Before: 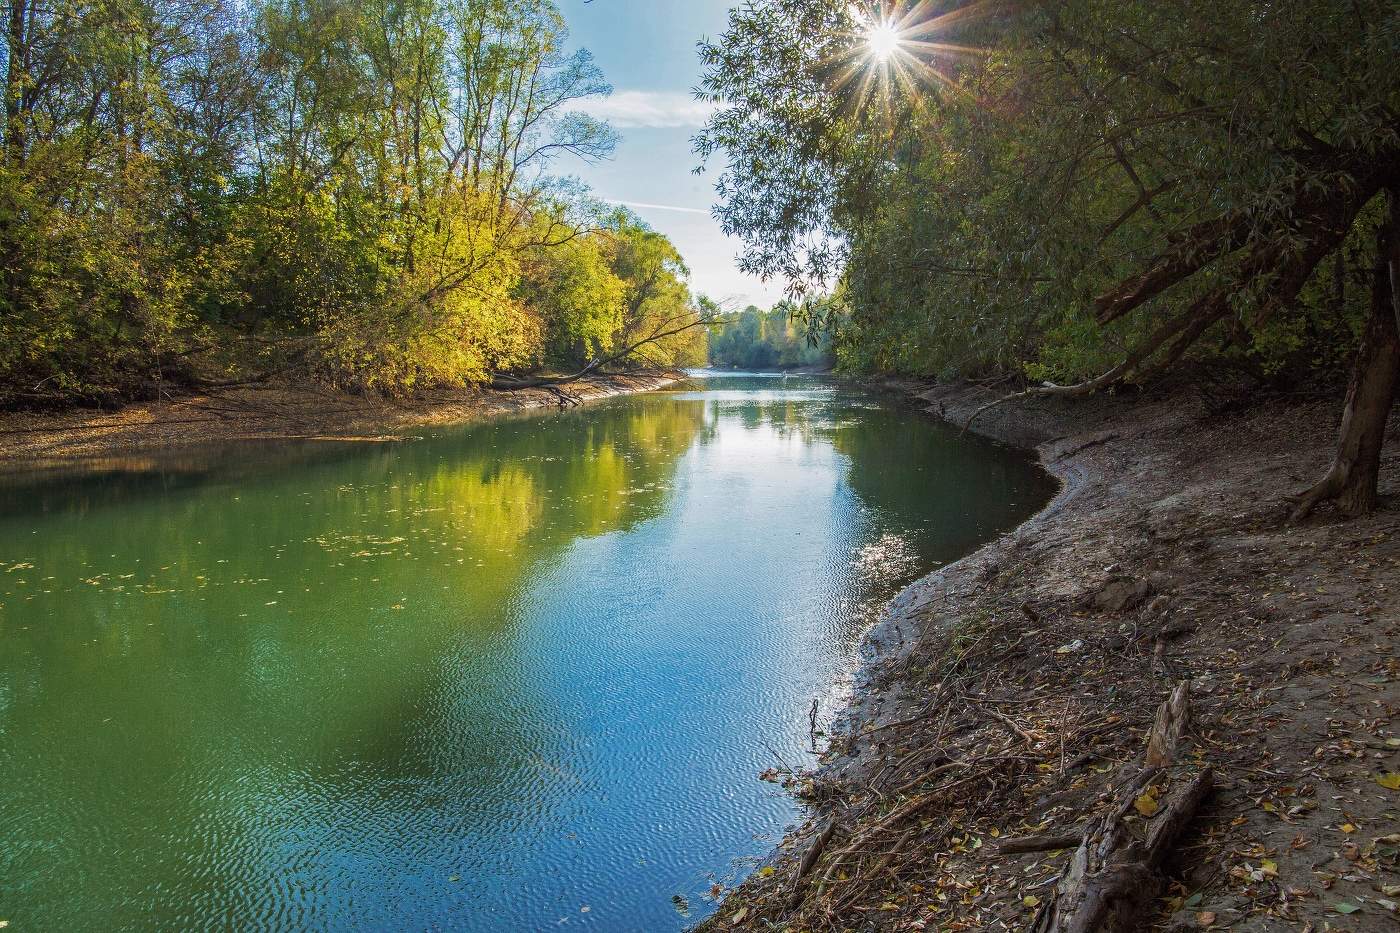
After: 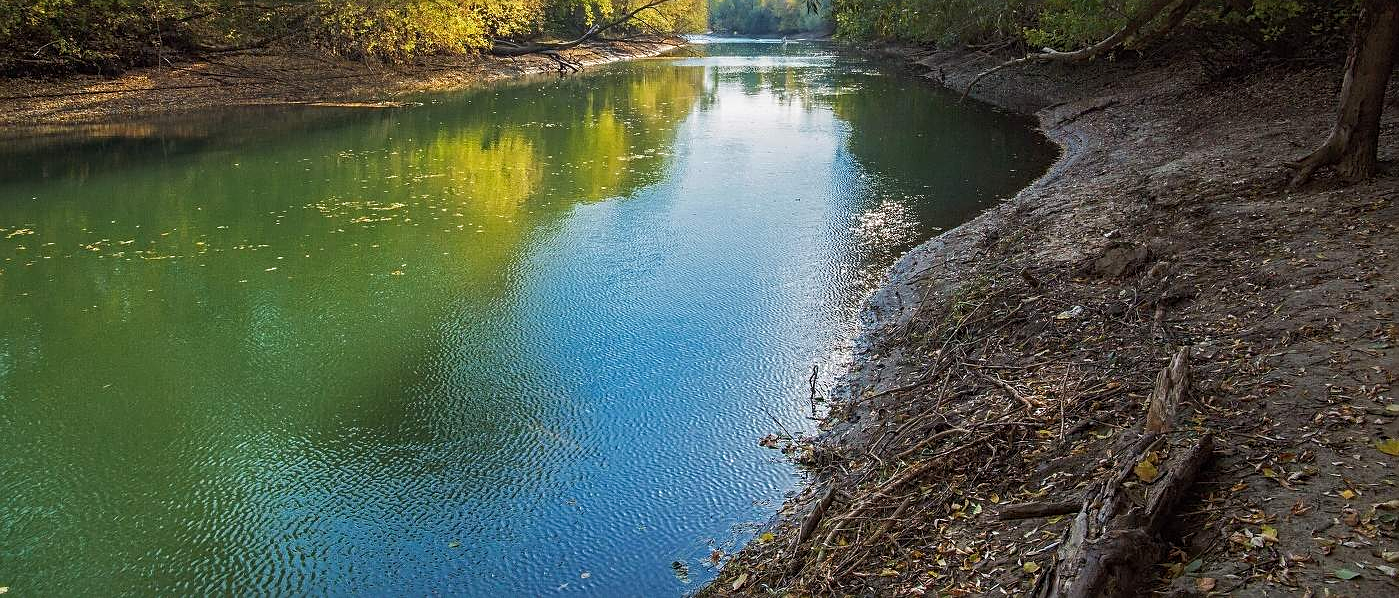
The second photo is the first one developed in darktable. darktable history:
crop and rotate: top 35.9%
sharpen: on, module defaults
